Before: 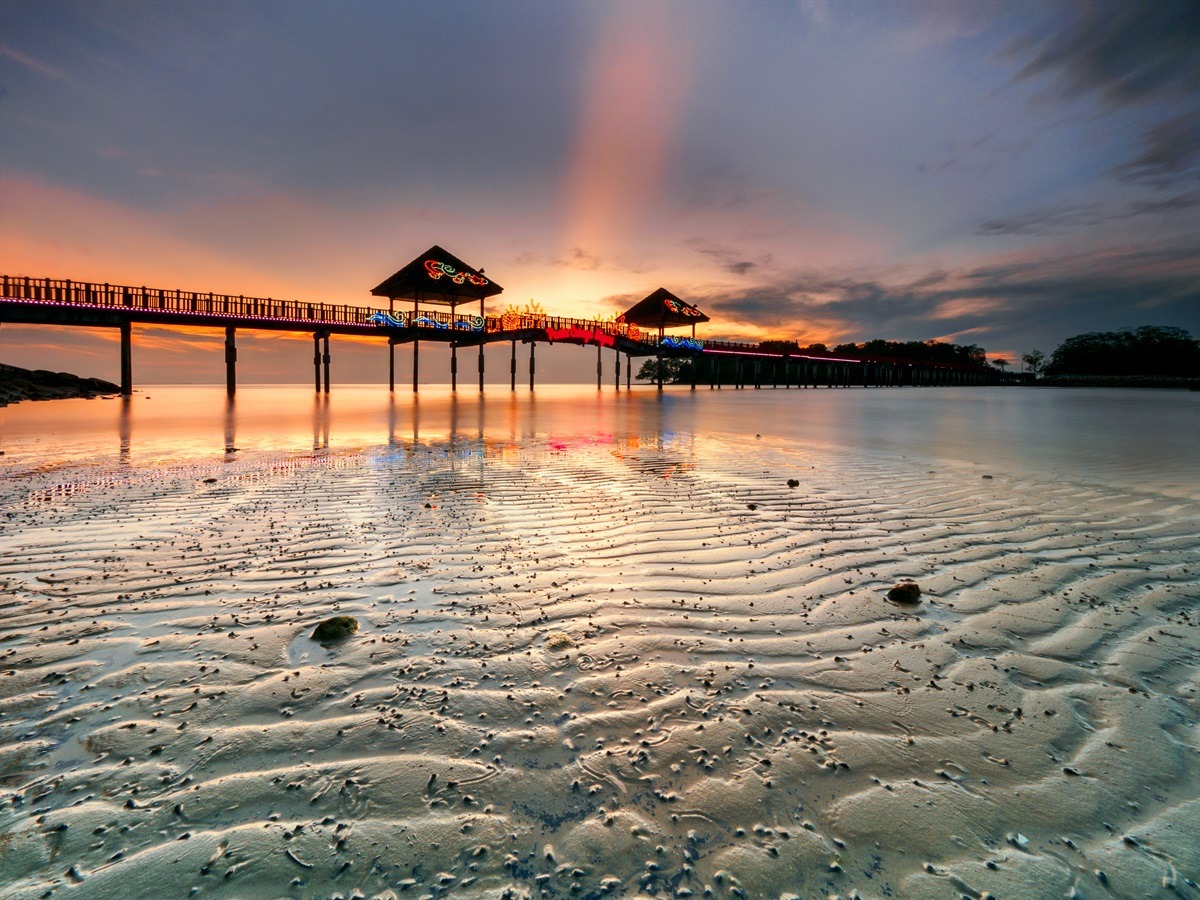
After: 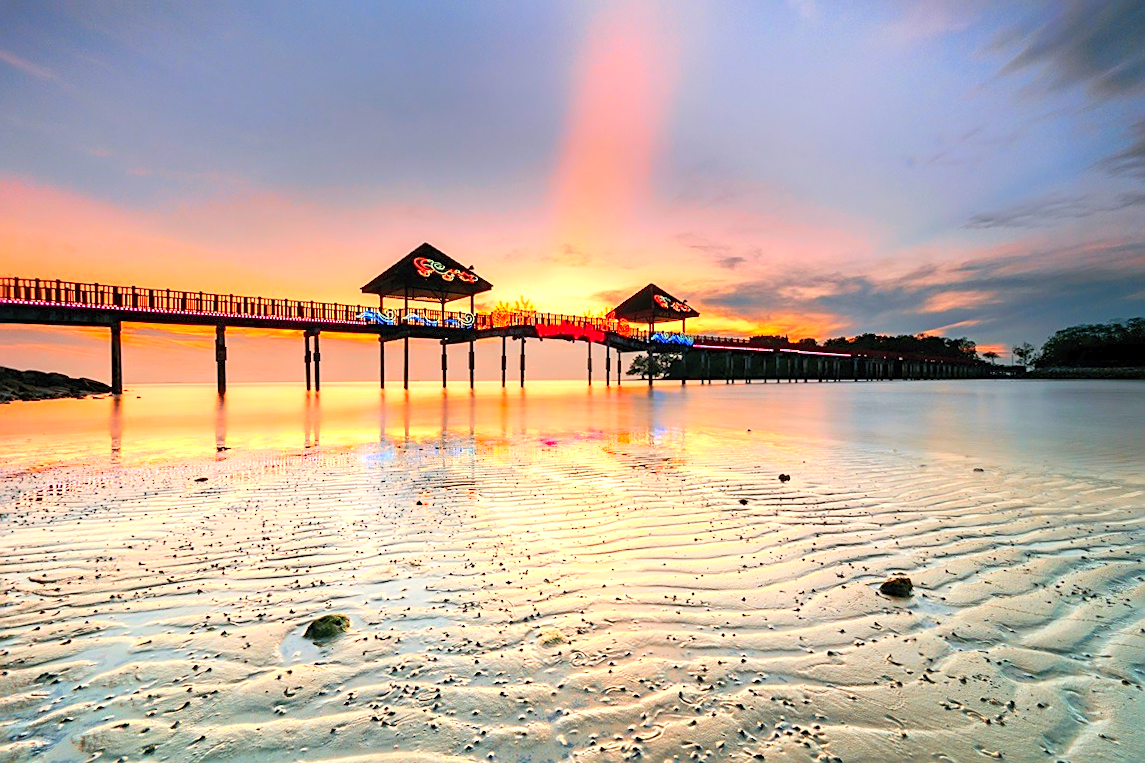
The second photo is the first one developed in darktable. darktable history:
sharpen: on, module defaults
shadows and highlights: shadows -24.7, highlights 50.85, soften with gaussian
crop and rotate: angle 0.433°, left 0.298%, right 3.299%, bottom 14.341%
contrast brightness saturation: contrast 0.068, brightness 0.174, saturation 0.404
exposure: exposure 0.519 EV, compensate highlight preservation false
